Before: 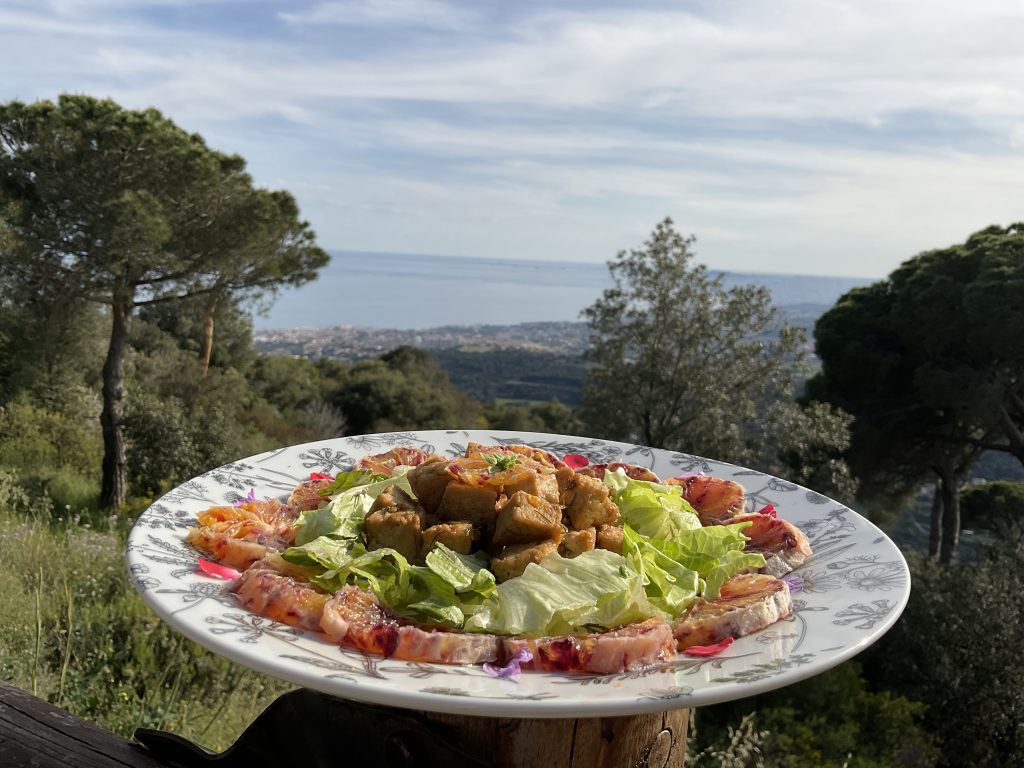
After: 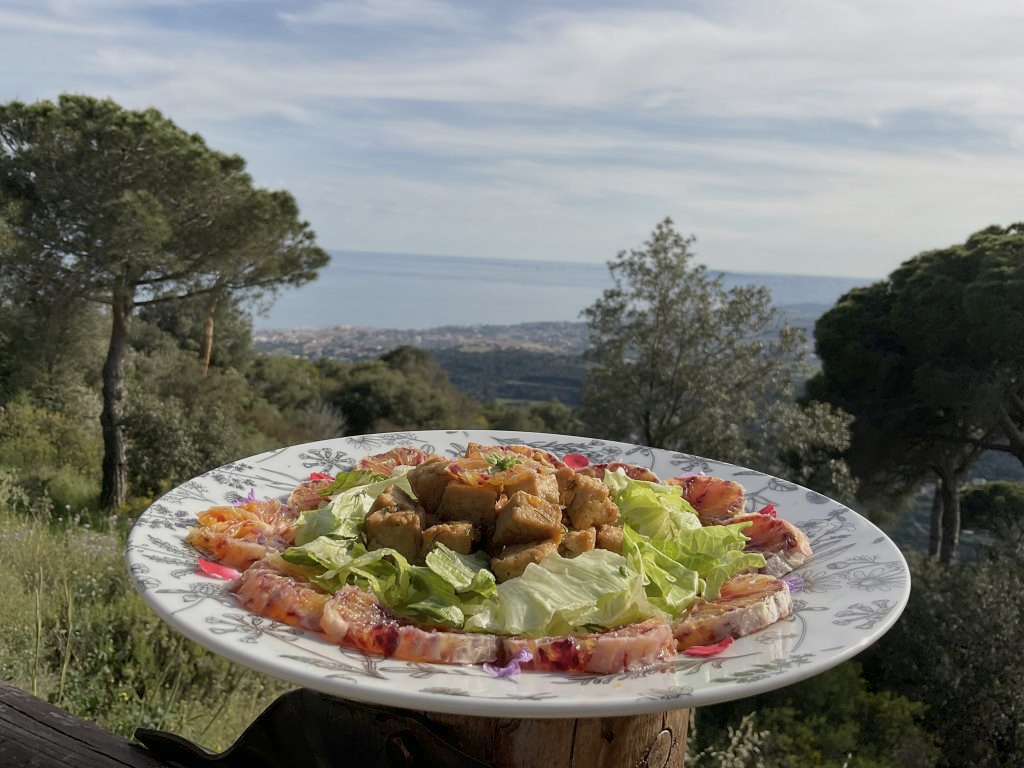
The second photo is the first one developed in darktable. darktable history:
tone equalizer: -7 EV 0.13 EV, smoothing diameter 25%, edges refinement/feathering 10, preserve details guided filter
color balance: contrast -15%
